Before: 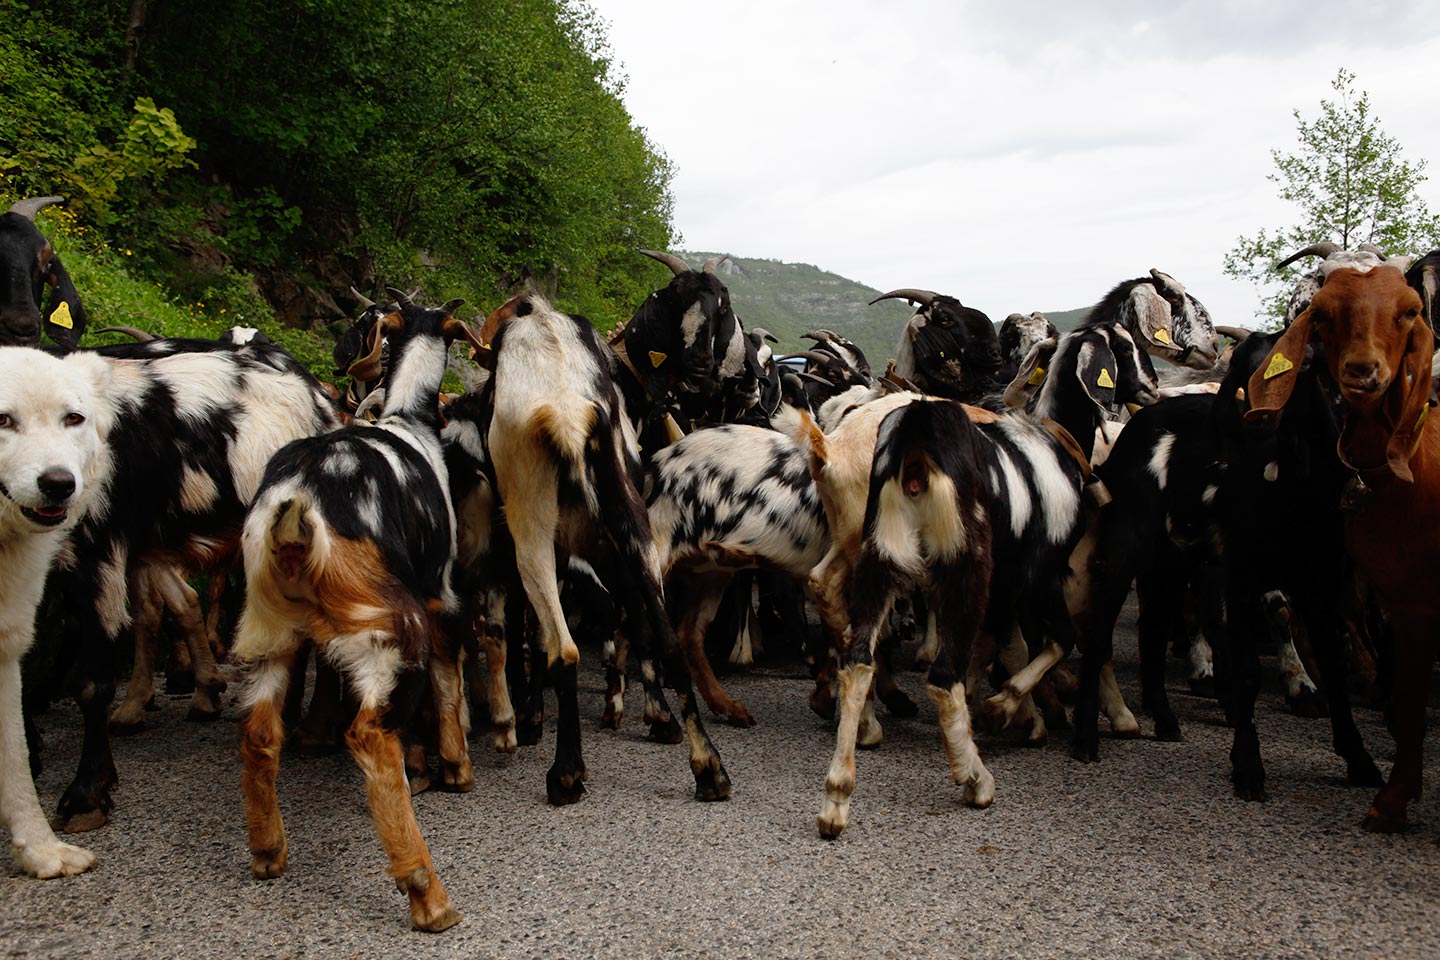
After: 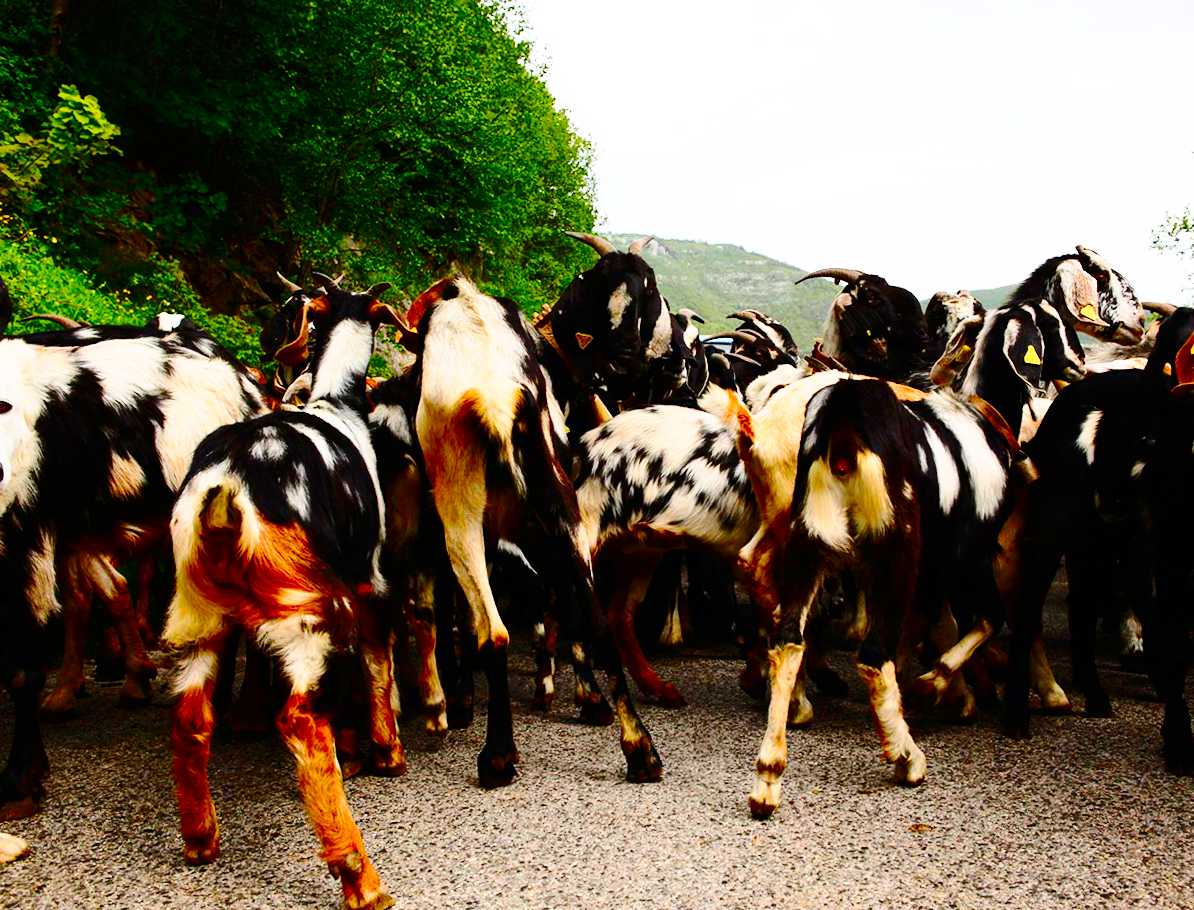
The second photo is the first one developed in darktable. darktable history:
contrast brightness saturation: contrast 0.262, brightness 0.016, saturation 0.853
base curve: curves: ch0 [(0, 0) (0.028, 0.03) (0.121, 0.232) (0.46, 0.748) (0.859, 0.968) (1, 1)], preserve colors none
crop and rotate: angle 0.63°, left 4.331%, top 1.193%, right 11.373%, bottom 2.399%
